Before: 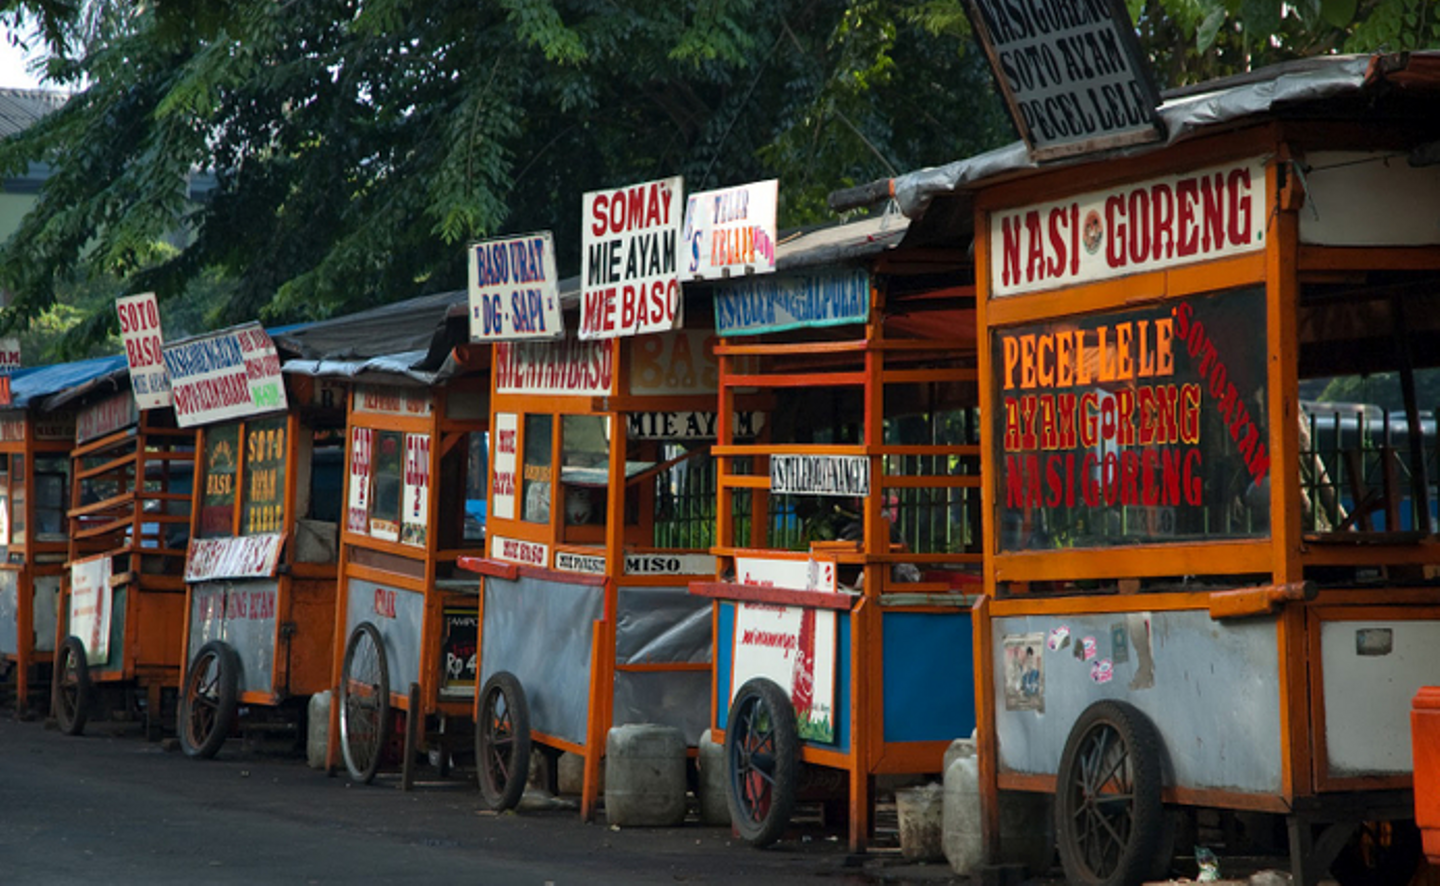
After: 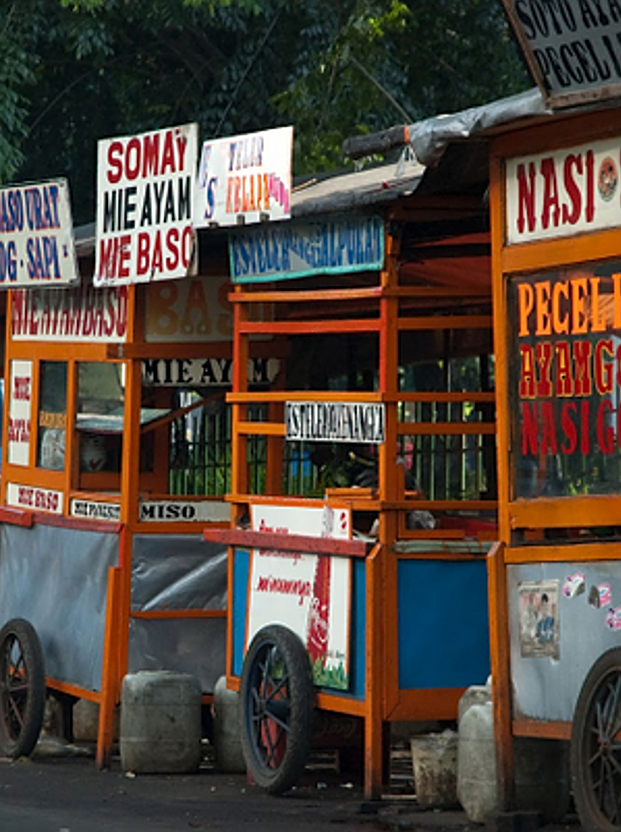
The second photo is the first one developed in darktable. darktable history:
crop: left 33.703%, top 6.037%, right 22.993%
sharpen: on, module defaults
